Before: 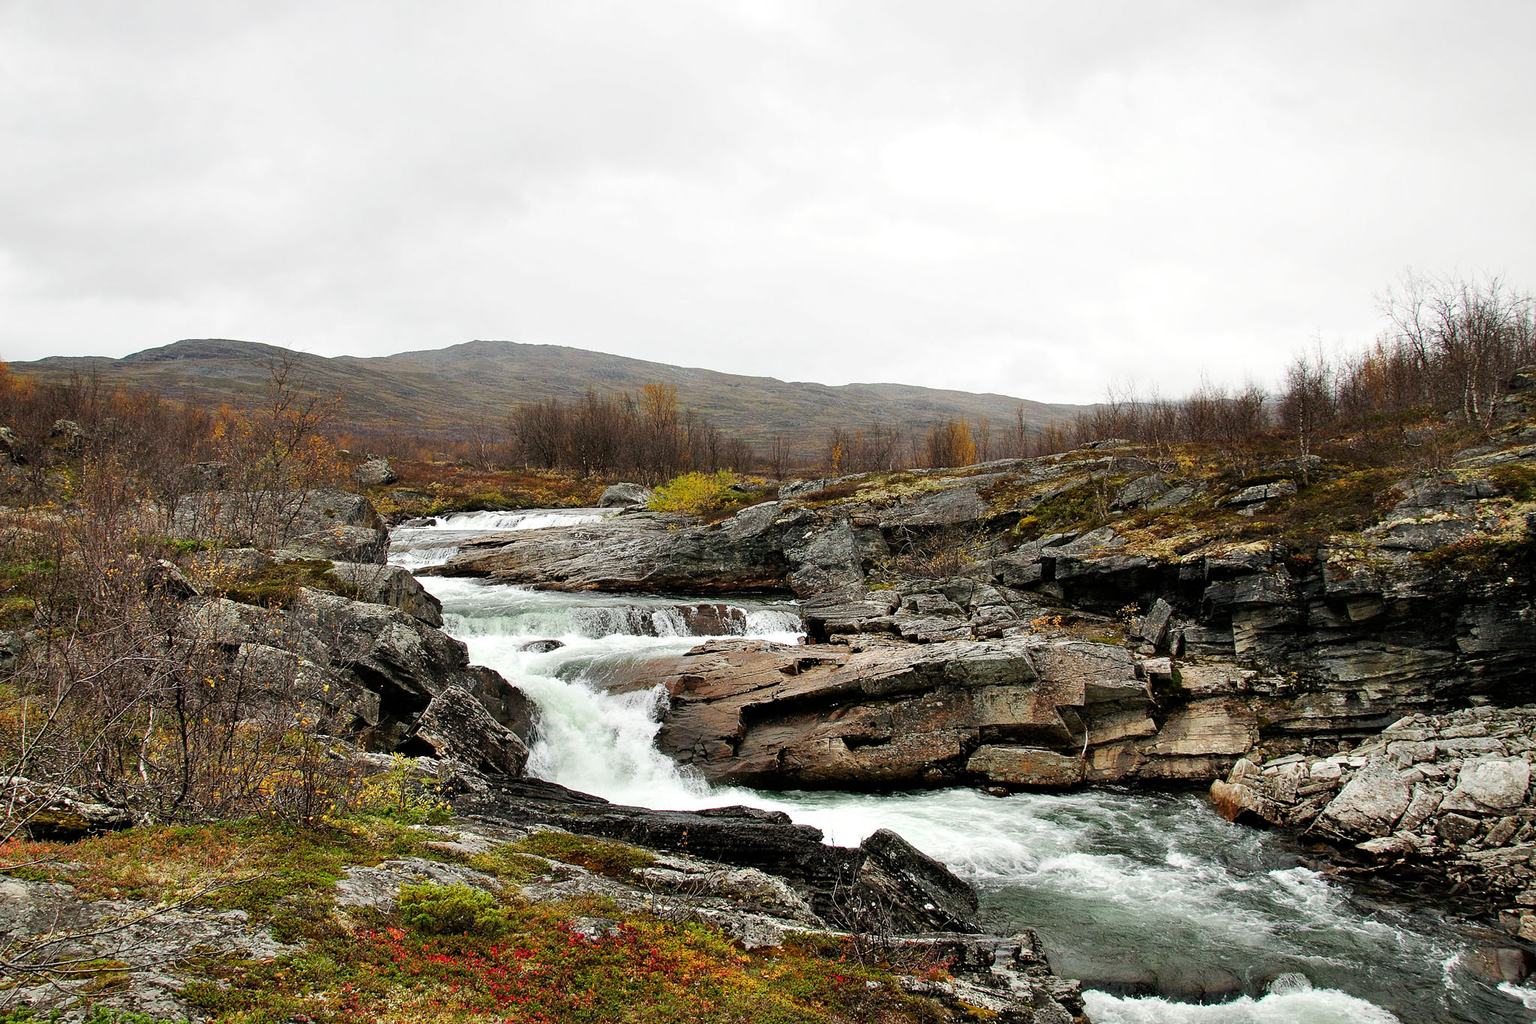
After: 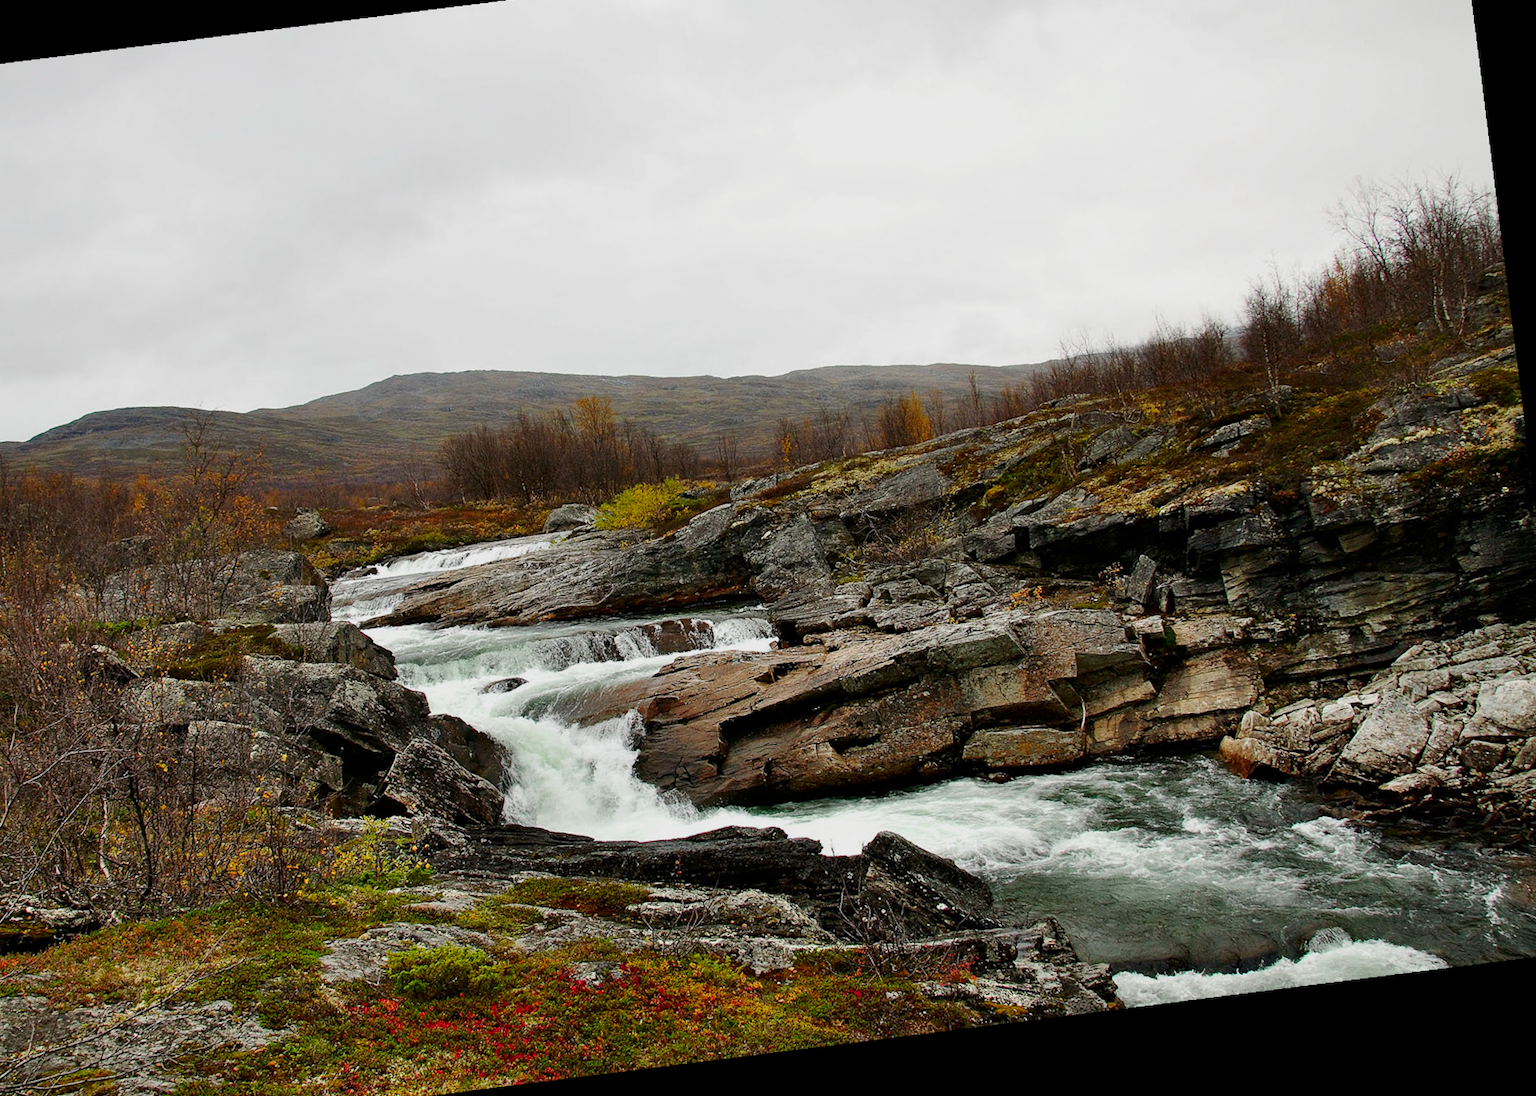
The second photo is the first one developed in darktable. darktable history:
contrast brightness saturation: contrast 0.07, brightness -0.14, saturation 0.11
color balance rgb: contrast -10%
crop and rotate: angle 1.96°, left 5.673%, top 5.673%
rotate and perspective: rotation -5.2°, automatic cropping off
